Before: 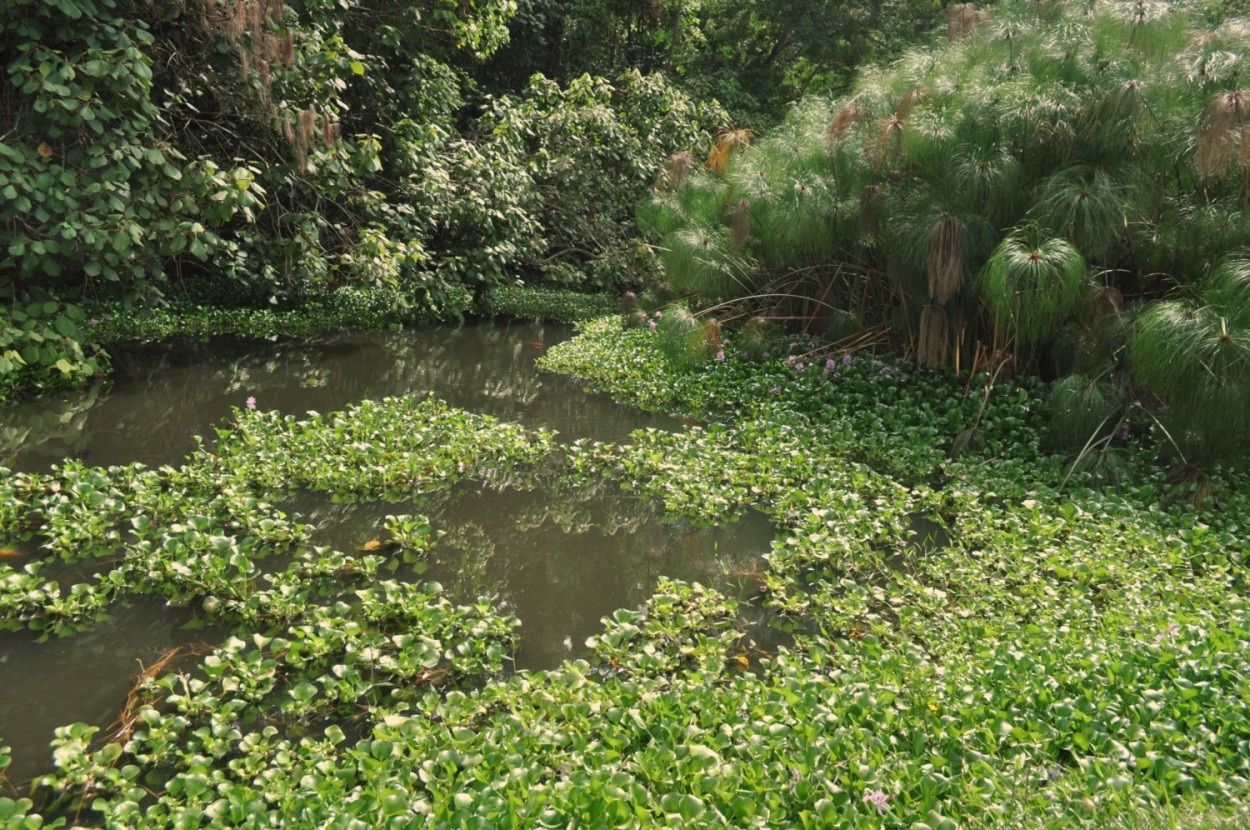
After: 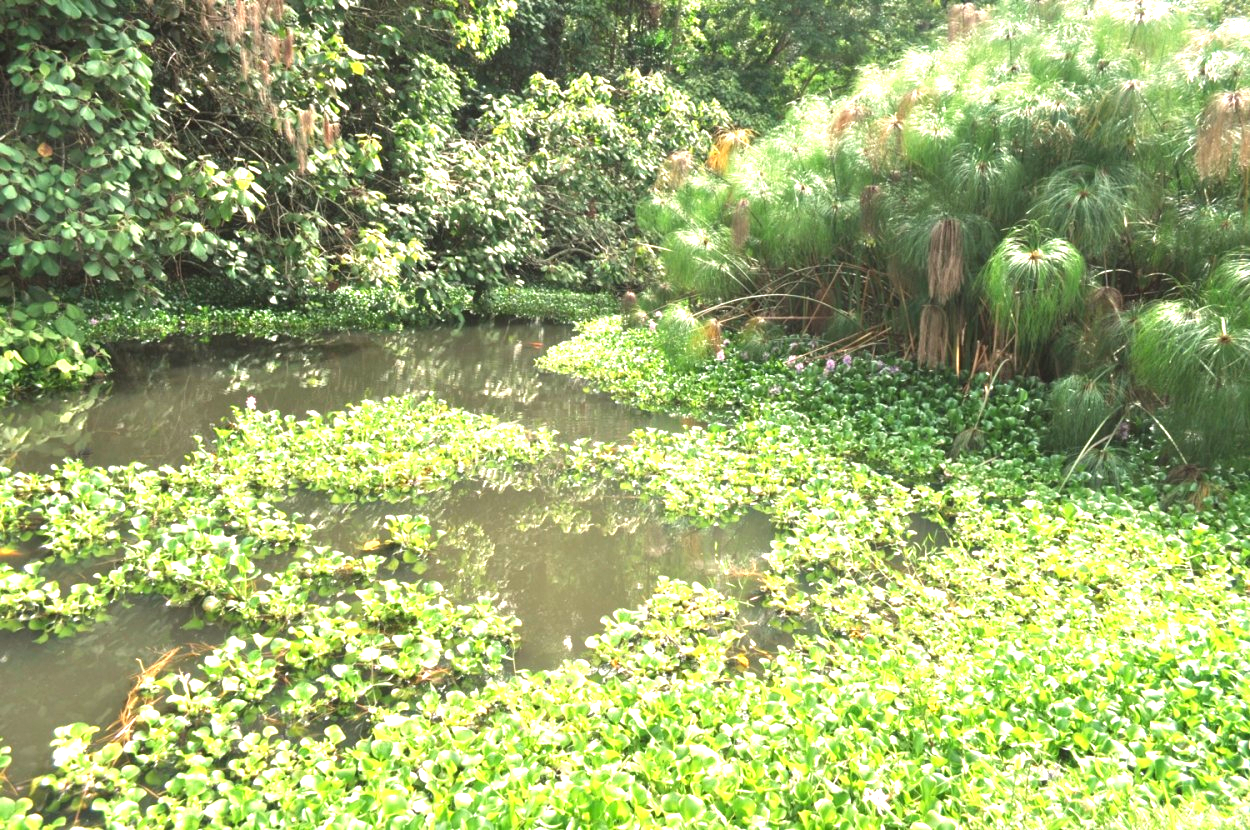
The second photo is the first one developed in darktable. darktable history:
exposure: black level correction 0, exposure 1.899 EV, compensate highlight preservation false
